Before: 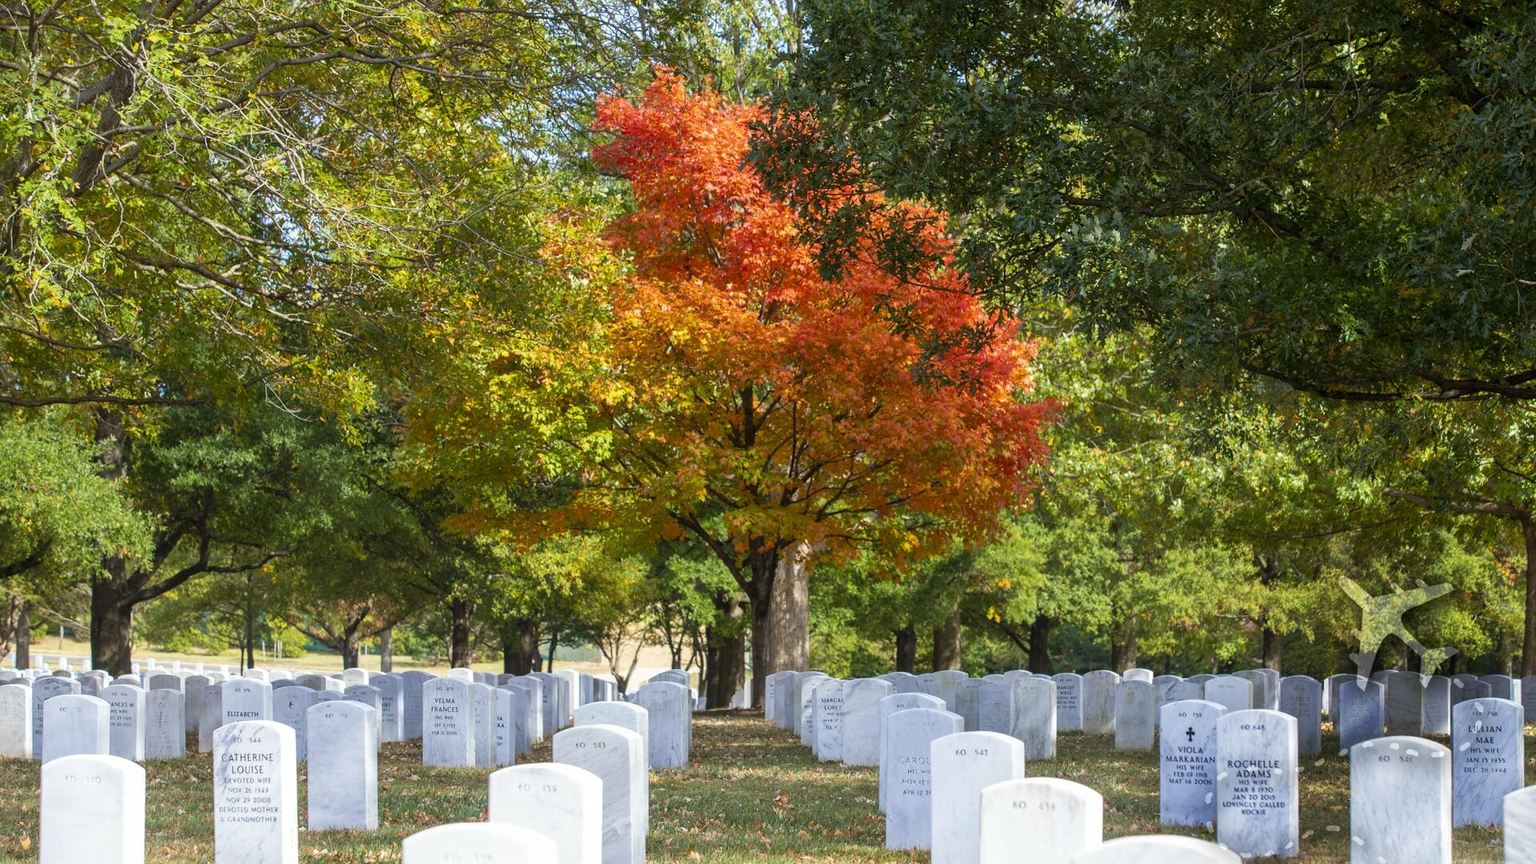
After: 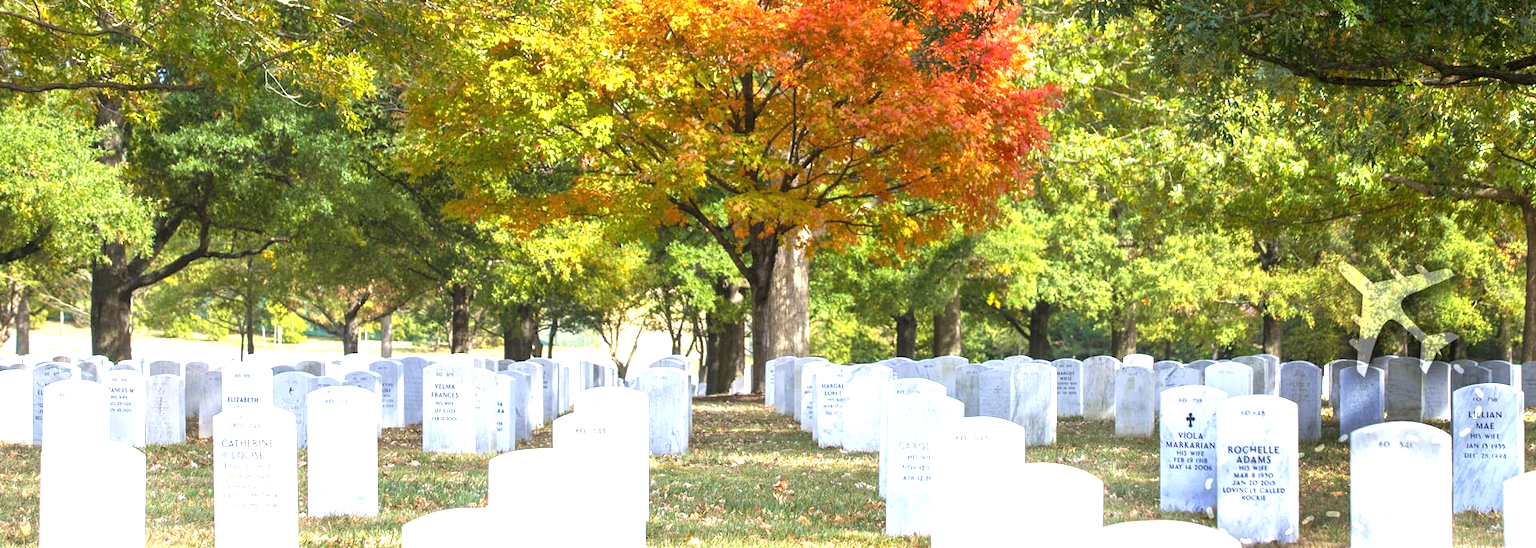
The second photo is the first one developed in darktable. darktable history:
crop and rotate: top 36.435%
exposure: black level correction 0, exposure 1.2 EV, compensate exposure bias true, compensate highlight preservation false
